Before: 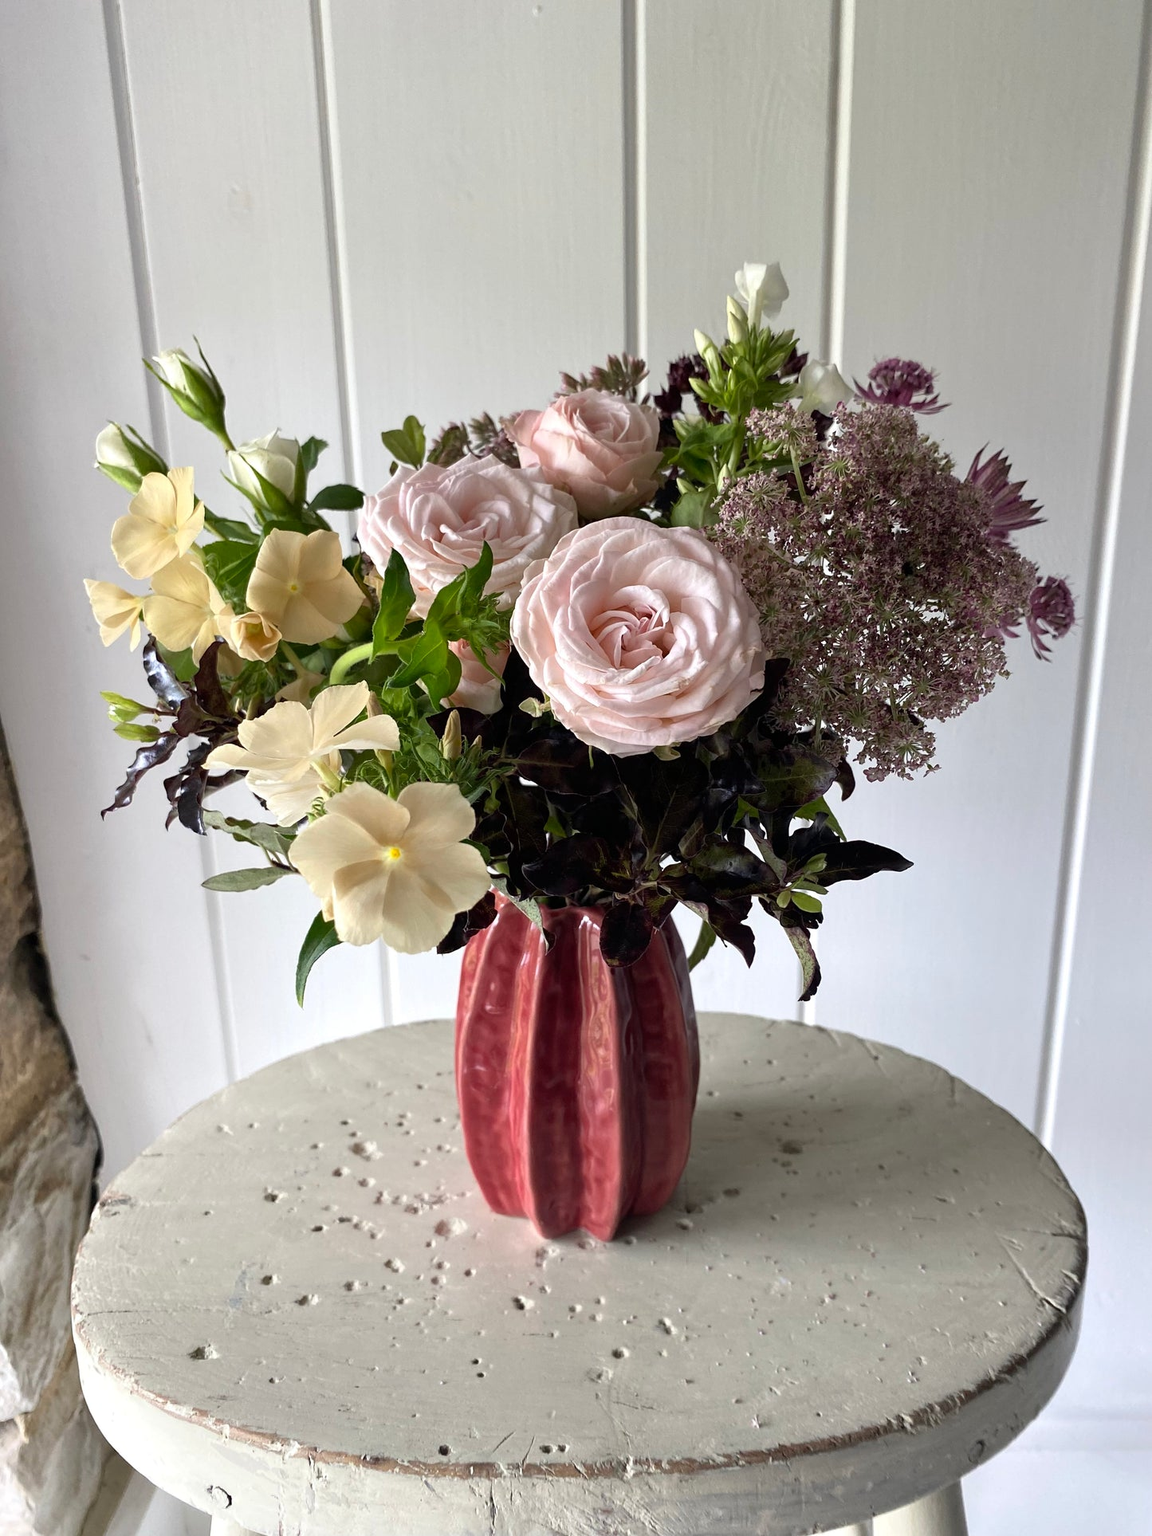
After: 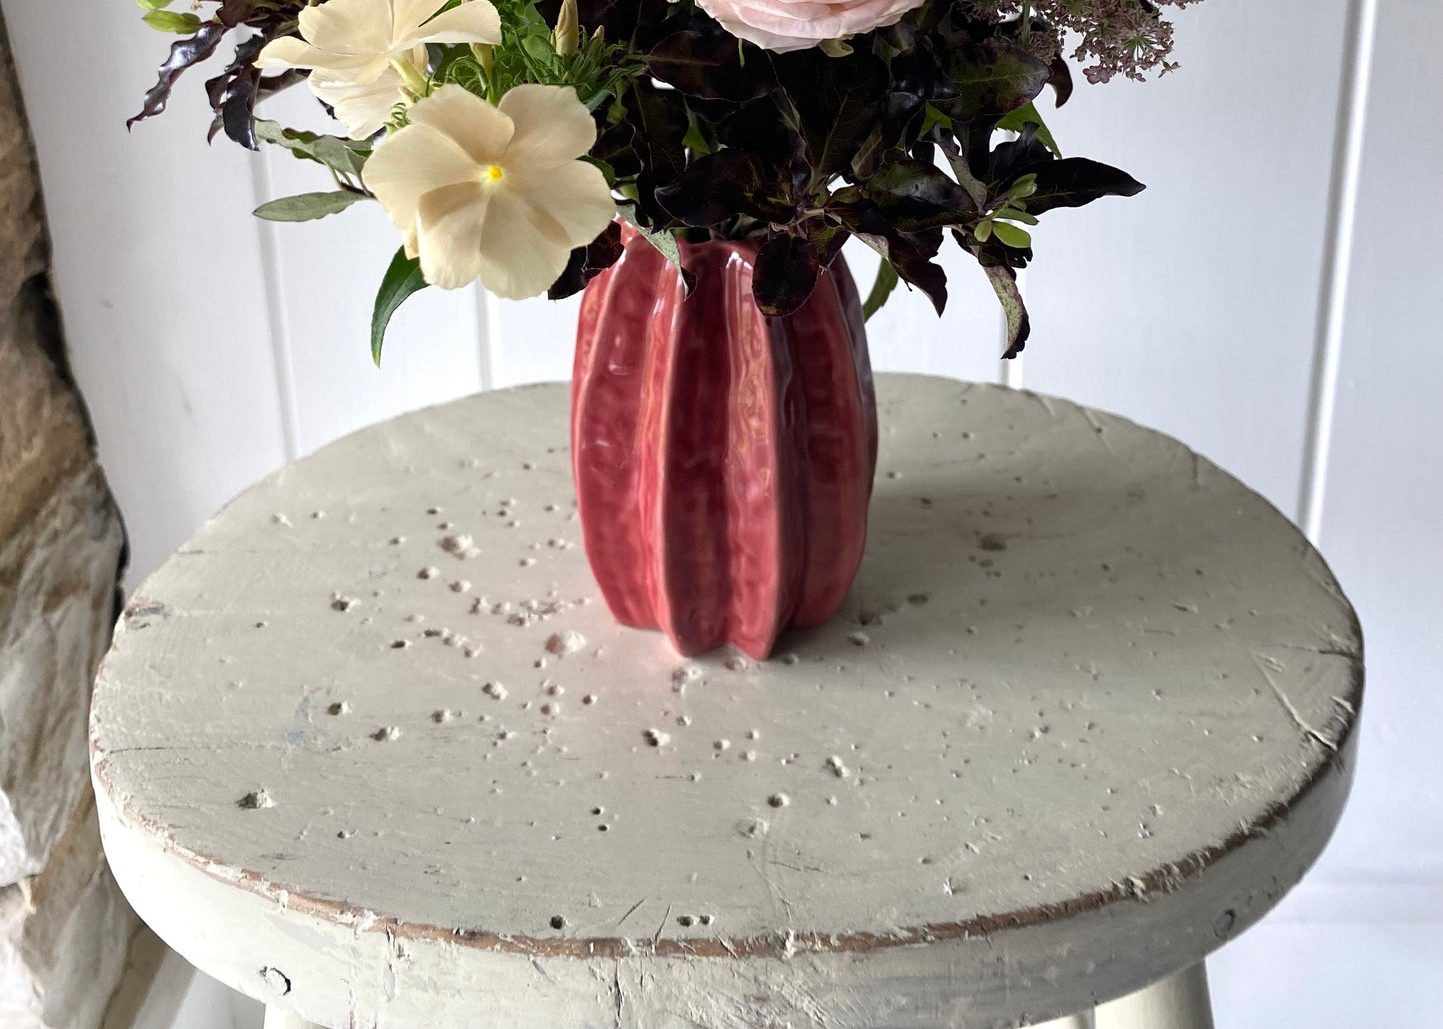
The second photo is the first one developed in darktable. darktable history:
crop and rotate: top 46.565%, right 0.112%
